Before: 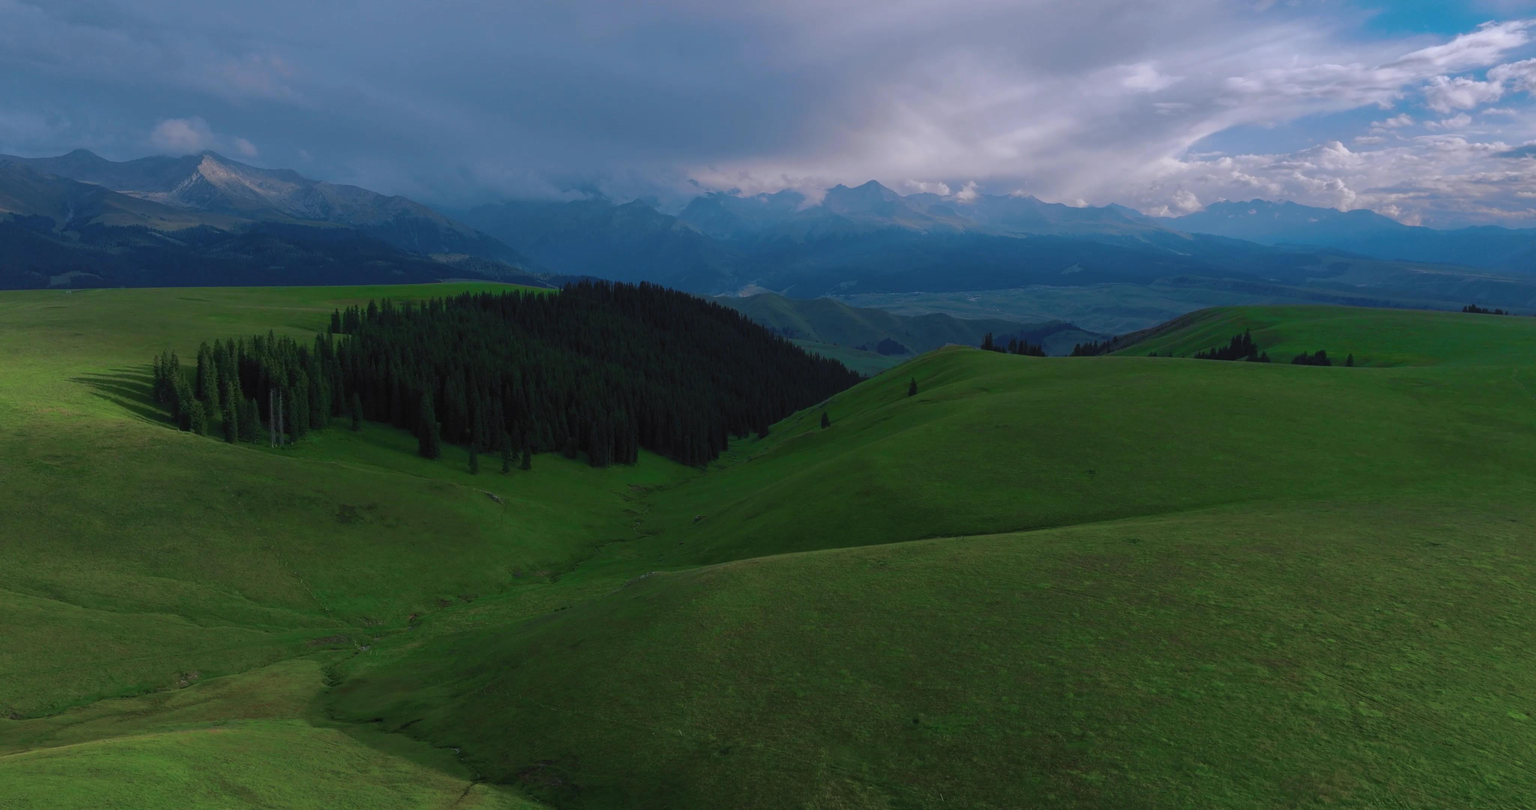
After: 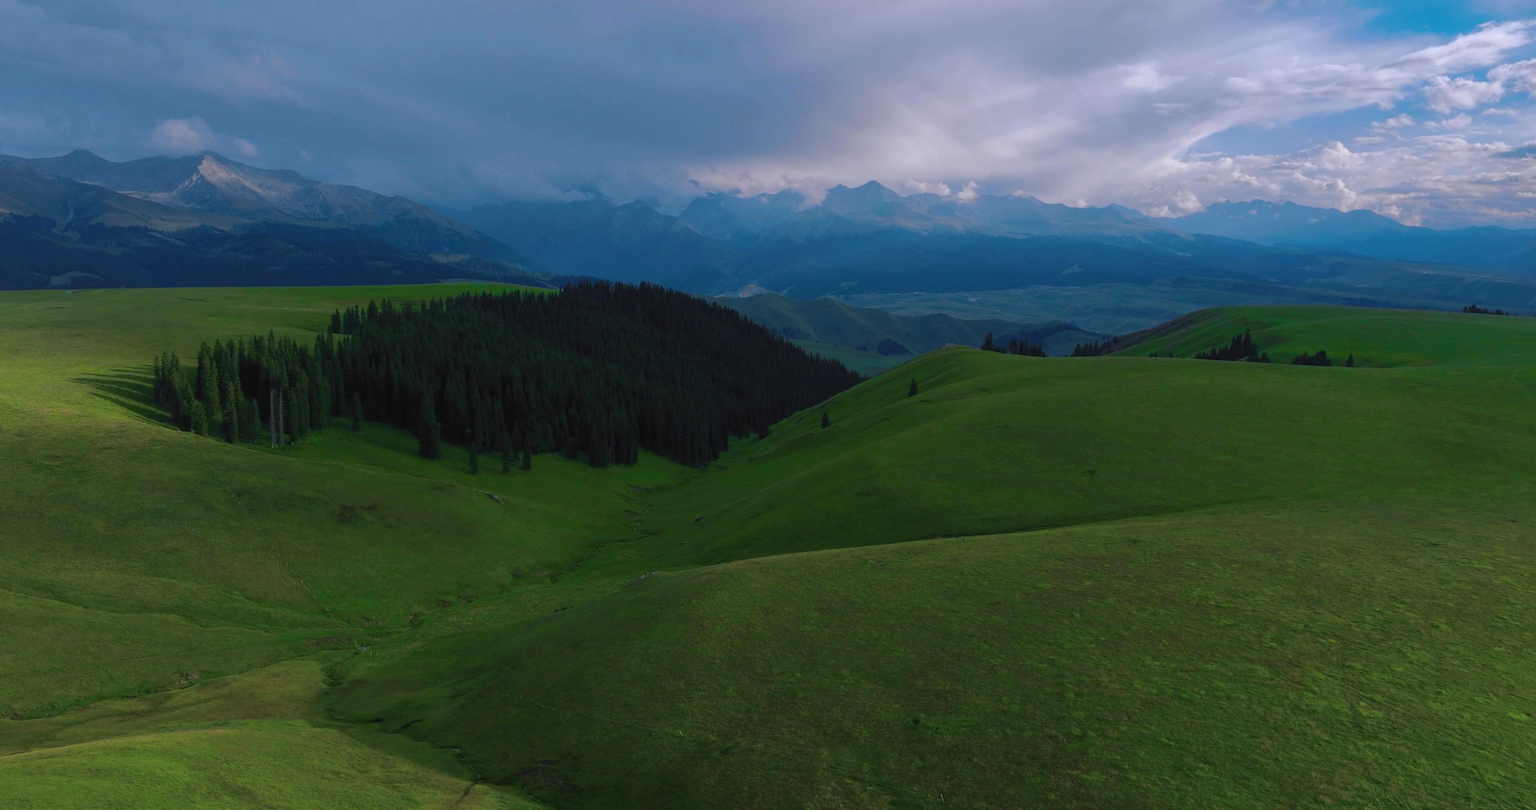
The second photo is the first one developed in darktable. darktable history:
contrast brightness saturation: contrast 0.1, brightness 0.03, saturation 0.093
color zones: curves: ch1 [(0, 0.455) (0.063, 0.455) (0.286, 0.495) (0.429, 0.5) (0.571, 0.5) (0.714, 0.5) (0.857, 0.5) (1, 0.455)]; ch2 [(0, 0.532) (0.063, 0.521) (0.233, 0.447) (0.429, 0.489) (0.571, 0.5) (0.714, 0.5) (0.857, 0.5) (1, 0.532)]
